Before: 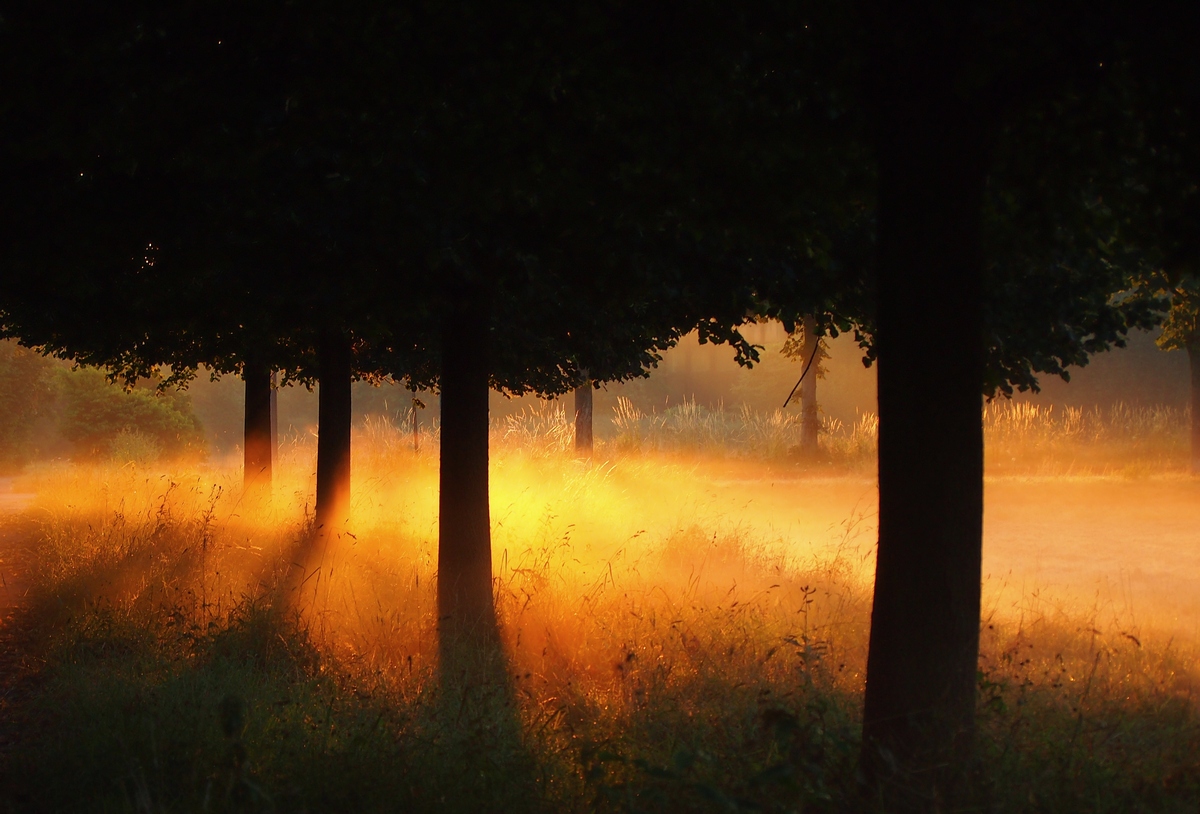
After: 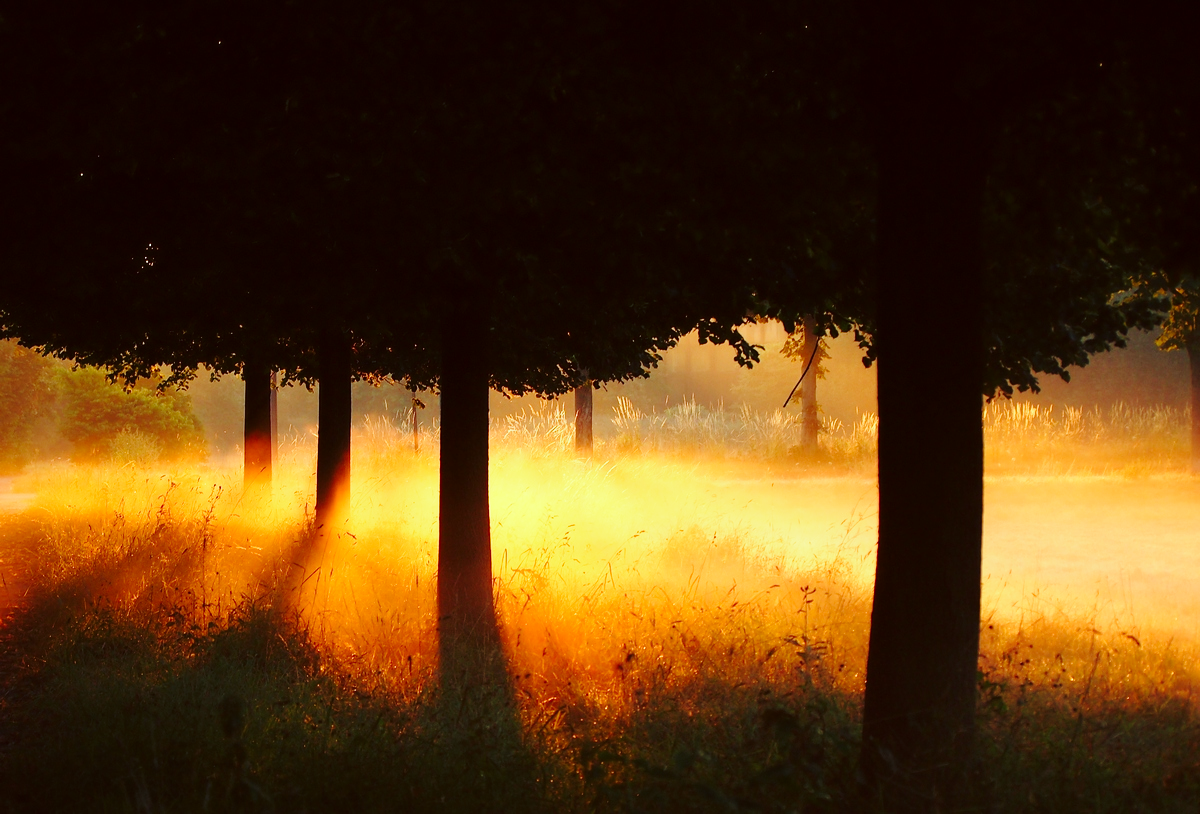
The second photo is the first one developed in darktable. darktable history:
color correction: highlights a* -4.98, highlights b* -3.76, shadows a* 3.83, shadows b* 4.08
base curve: curves: ch0 [(0, 0) (0.028, 0.03) (0.121, 0.232) (0.46, 0.748) (0.859, 0.968) (1, 1)], preserve colors none
